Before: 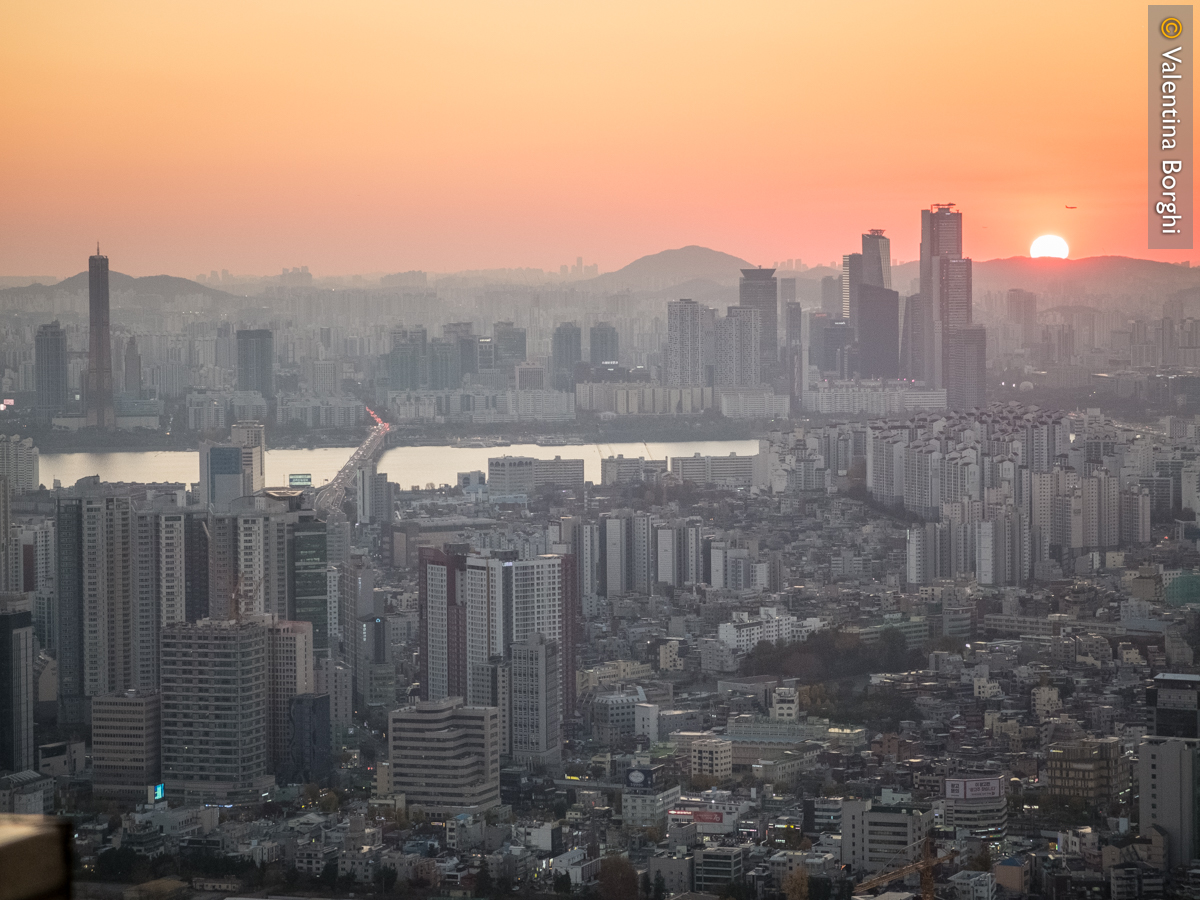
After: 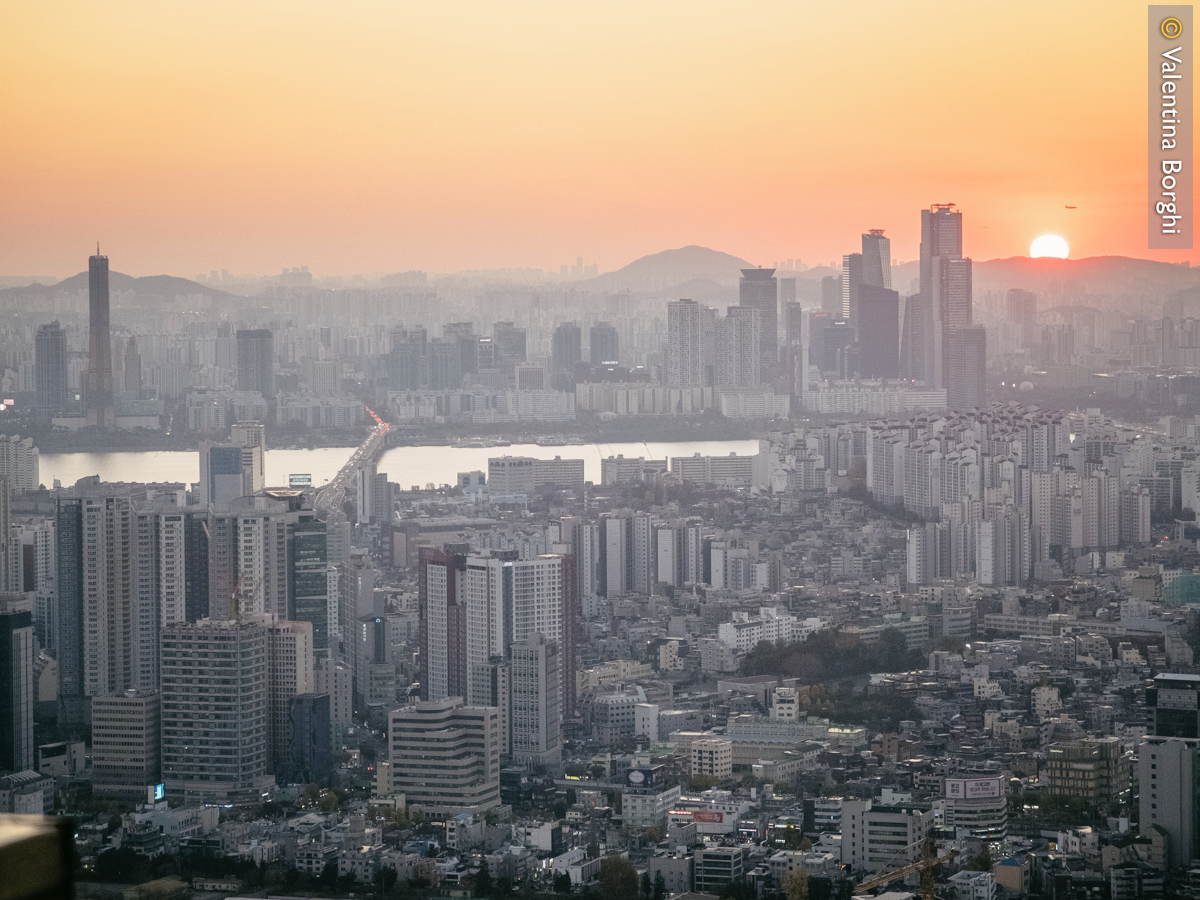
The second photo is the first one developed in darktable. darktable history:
tone curve: curves: ch0 [(0, 0) (0.003, 0.003) (0.011, 0.006) (0.025, 0.015) (0.044, 0.025) (0.069, 0.034) (0.1, 0.052) (0.136, 0.092) (0.177, 0.157) (0.224, 0.228) (0.277, 0.305) (0.335, 0.392) (0.399, 0.466) (0.468, 0.543) (0.543, 0.612) (0.623, 0.692) (0.709, 0.78) (0.801, 0.865) (0.898, 0.935) (1, 1)], preserve colors none
color look up table: target L [91.82, 91.32, 93.6, 90.09, 87.57, 65.02, 67.64, 59.02, 58.12, 40.56, 38.55, 17.4, 200.1, 83.56, 65.96, 65.51, 65.23, 62.63, 50.14, 48.77, 44.24, 42.38, 40.79, 24.3, 20.89, 15.1, 78.82, 77.63, 69.52, 66.03, 60.78, 59.59, 55.16, 49.19, 48.85, 41.91, 36.33, 34.22, 34.02, 29.57, 13.41, 8.541, 97.49, 91.97, 76.95, 56.56, 54.2, 52.66, 33.21], target a [-36.31, -14.68, -20.38, -32.76, -53.12, -23.95, -12.82, -33.93, -55.92, -18.01, -34.43, -16.55, 0, 1.525, 14.95, 29.71, 5.667, 40.06, 53.52, 72.11, 43.67, 26.08, 14.26, 29.85, 30.56, -0.196, 25.38, 6.209, 35.91, 37.41, 15.29, 69.59, 61.3, 24.86, 0.744, 55.93, 27.18, 31.42, 57.79, 12.18, 27.56, 7.387, -1.188, -29.48, -12.26, 0.883, -3.96, -23.72, -14.01], target b [29.59, 31.56, 6.961, 14.52, 27.9, 44.48, 7.118, 8.281, 34.76, 17.86, 26.26, 19.47, 0, 62.81, 17.23, 52.67, 59.83, 65.64, 15.03, 41.08, 46.03, 23.14, 39.45, 29.05, 4.279, 11.46, -23.45, -4.445, 2.29, -46.17, -49.47, -53.75, -25.02, -9.046, -1.062, -0.213, -43.37, -85.73, -76.53, -56.8, -46.9, -7.854, -0.425, -9.089, -30.77, -19.31, -43.58, -18.67, -6.408], num patches 49
